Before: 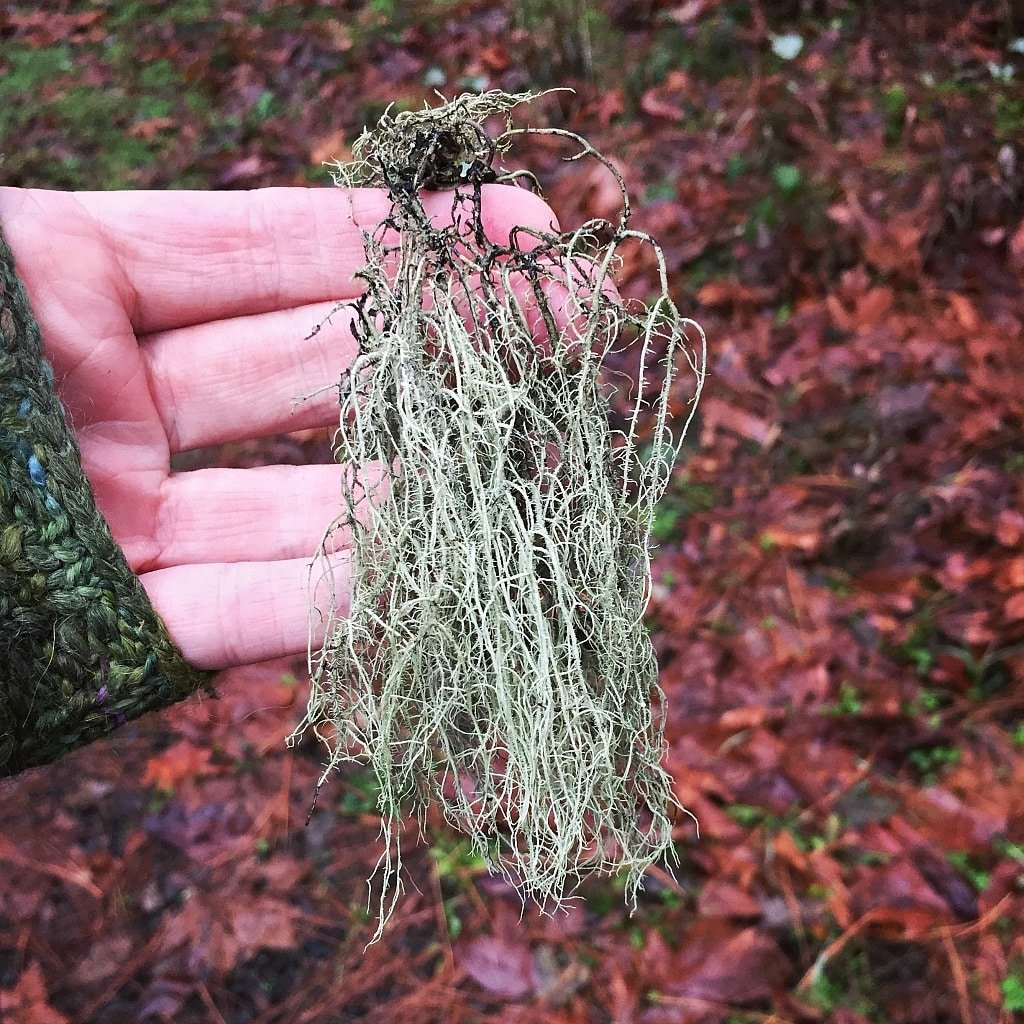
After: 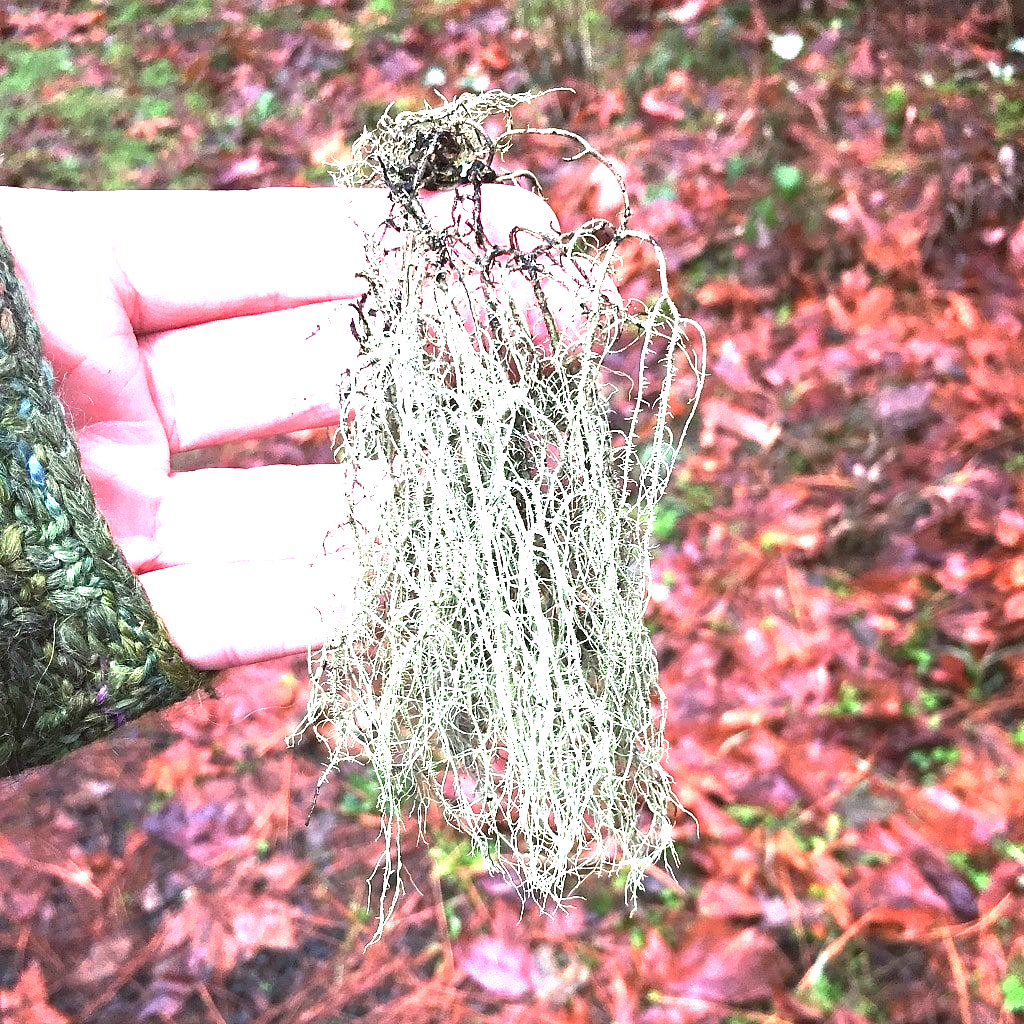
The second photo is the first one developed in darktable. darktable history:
exposure: exposure 1.993 EV, compensate highlight preservation false
tone equalizer: on, module defaults
